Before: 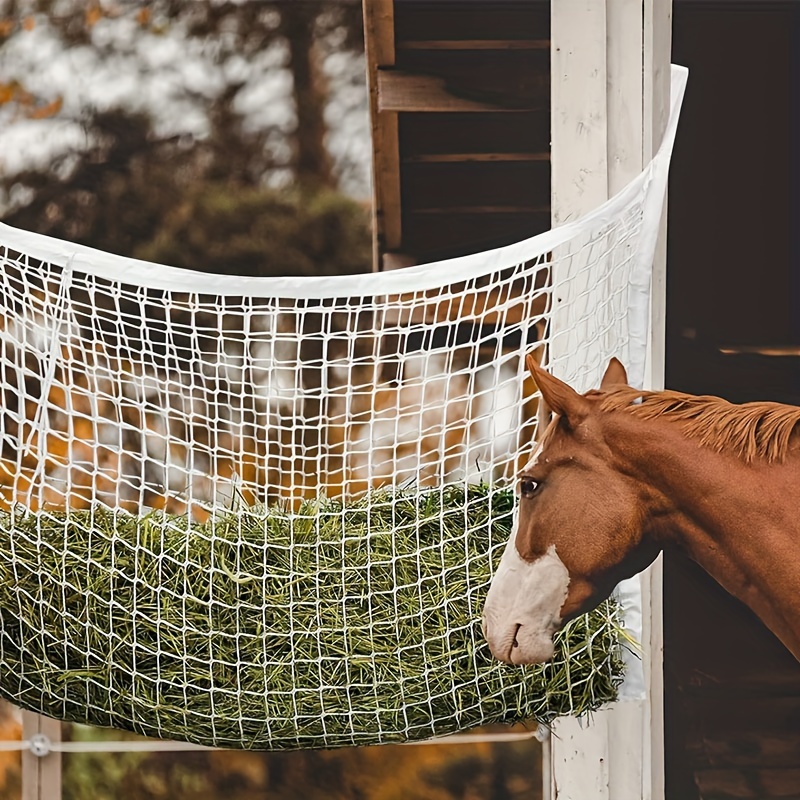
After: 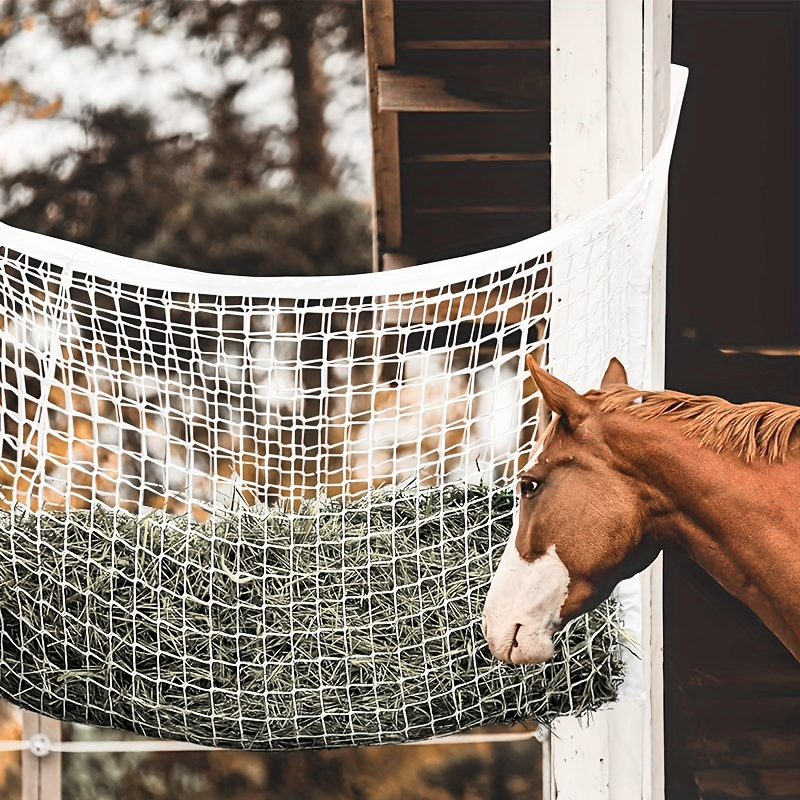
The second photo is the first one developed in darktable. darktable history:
base curve: curves: ch0 [(0, 0) (0.005, 0.002) (0.193, 0.295) (0.399, 0.664) (0.75, 0.928) (1, 1)]
color zones: curves: ch1 [(0, 0.708) (0.088, 0.648) (0.245, 0.187) (0.429, 0.326) (0.571, 0.498) (0.714, 0.5) (0.857, 0.5) (1, 0.708)]
